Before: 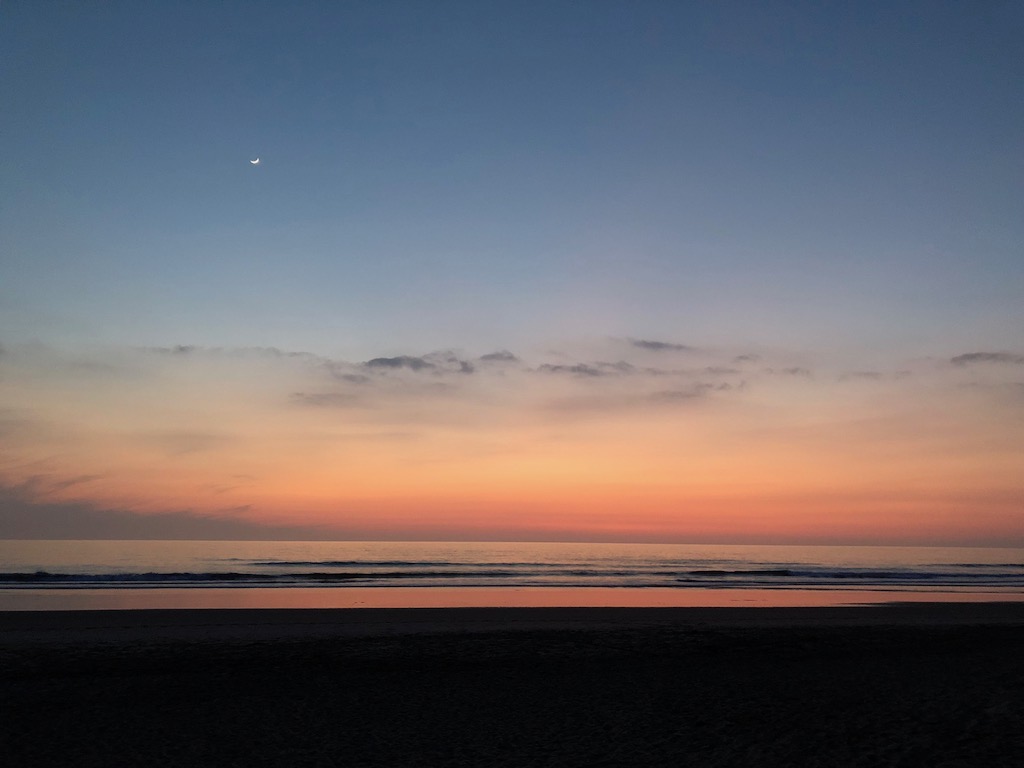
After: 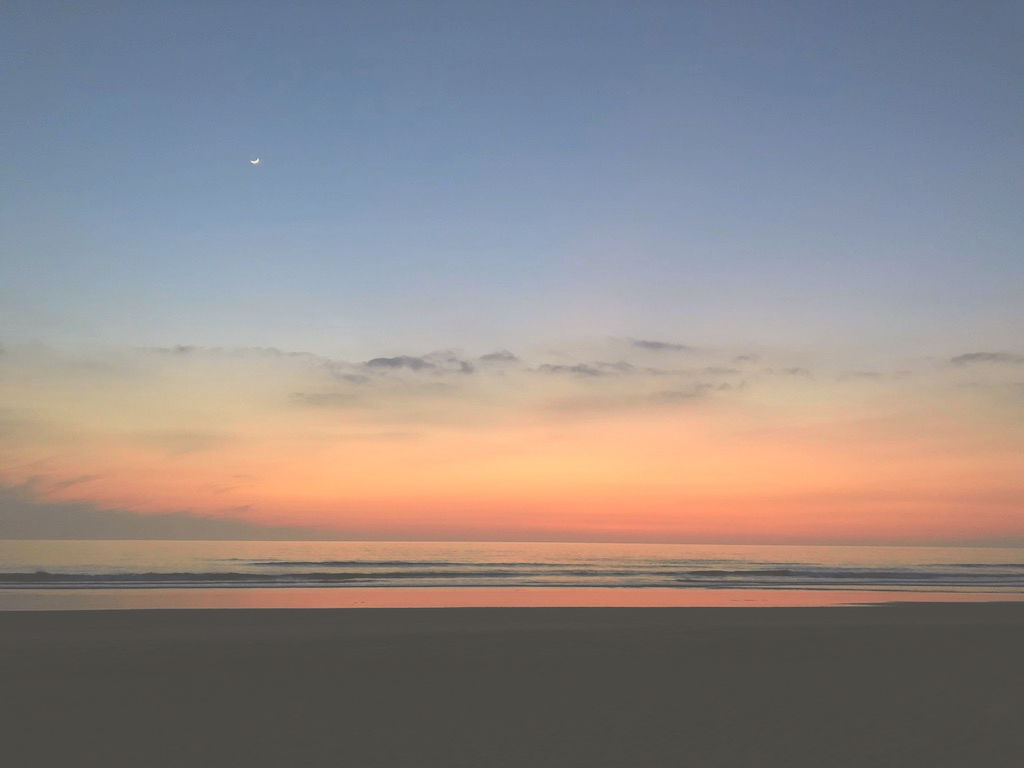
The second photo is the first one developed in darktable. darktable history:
exposure: black level correction -0.062, exposure -0.05 EV, compensate highlight preservation false
tone curve: curves: ch0 [(0, 0.021) (0.049, 0.044) (0.152, 0.14) (0.328, 0.377) (0.473, 0.543) (0.641, 0.705) (0.85, 0.894) (1, 0.969)]; ch1 [(0, 0) (0.302, 0.331) (0.433, 0.432) (0.472, 0.47) (0.502, 0.503) (0.527, 0.521) (0.564, 0.58) (0.614, 0.626) (0.677, 0.701) (0.859, 0.885) (1, 1)]; ch2 [(0, 0) (0.33, 0.301) (0.447, 0.44) (0.487, 0.496) (0.502, 0.516) (0.535, 0.563) (0.565, 0.593) (0.608, 0.638) (1, 1)], color space Lab, independent channels, preserve colors none
